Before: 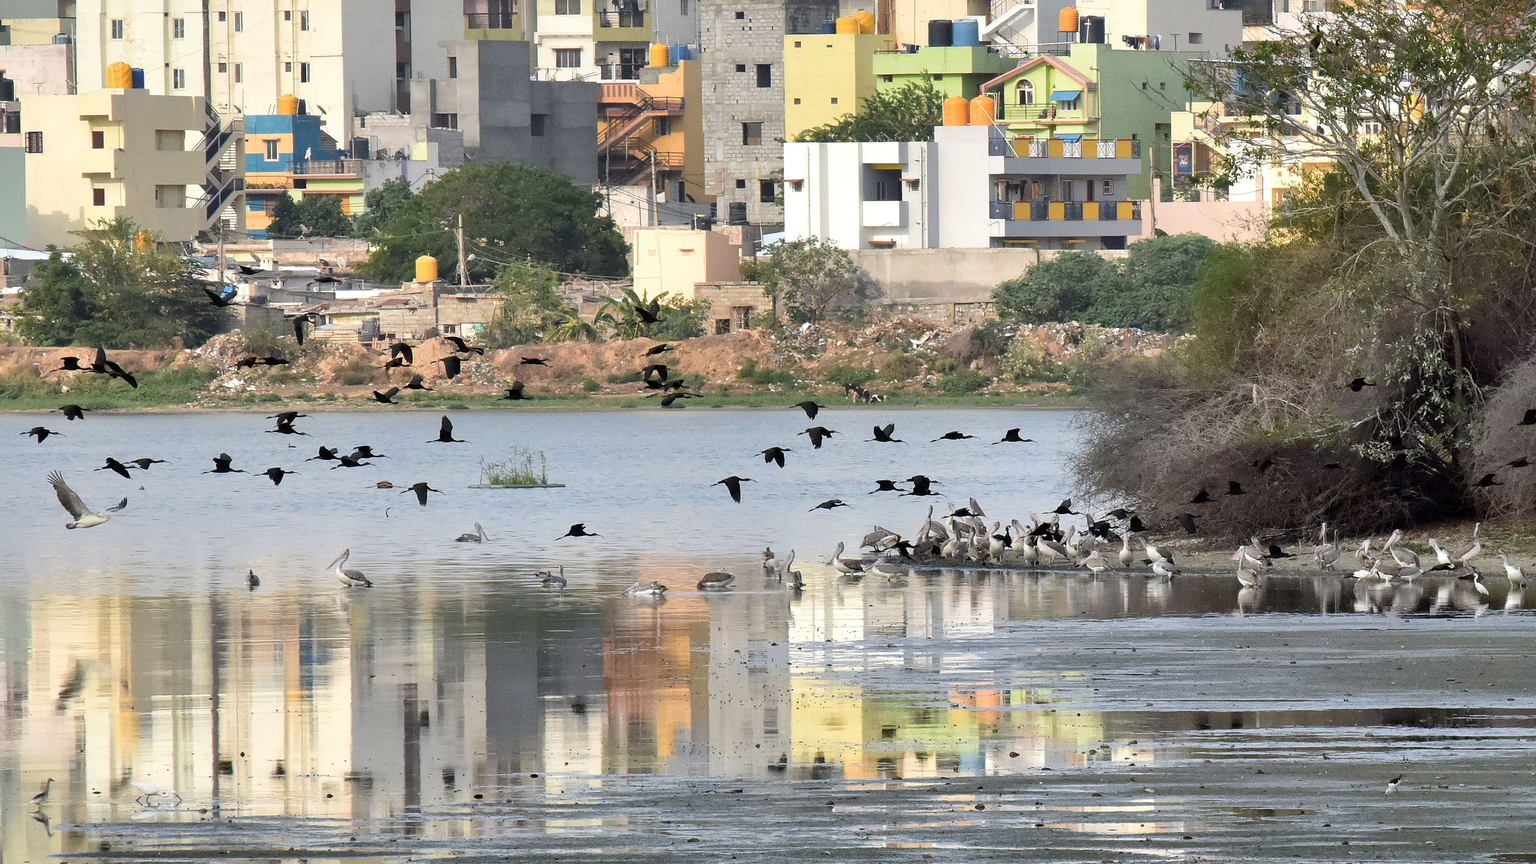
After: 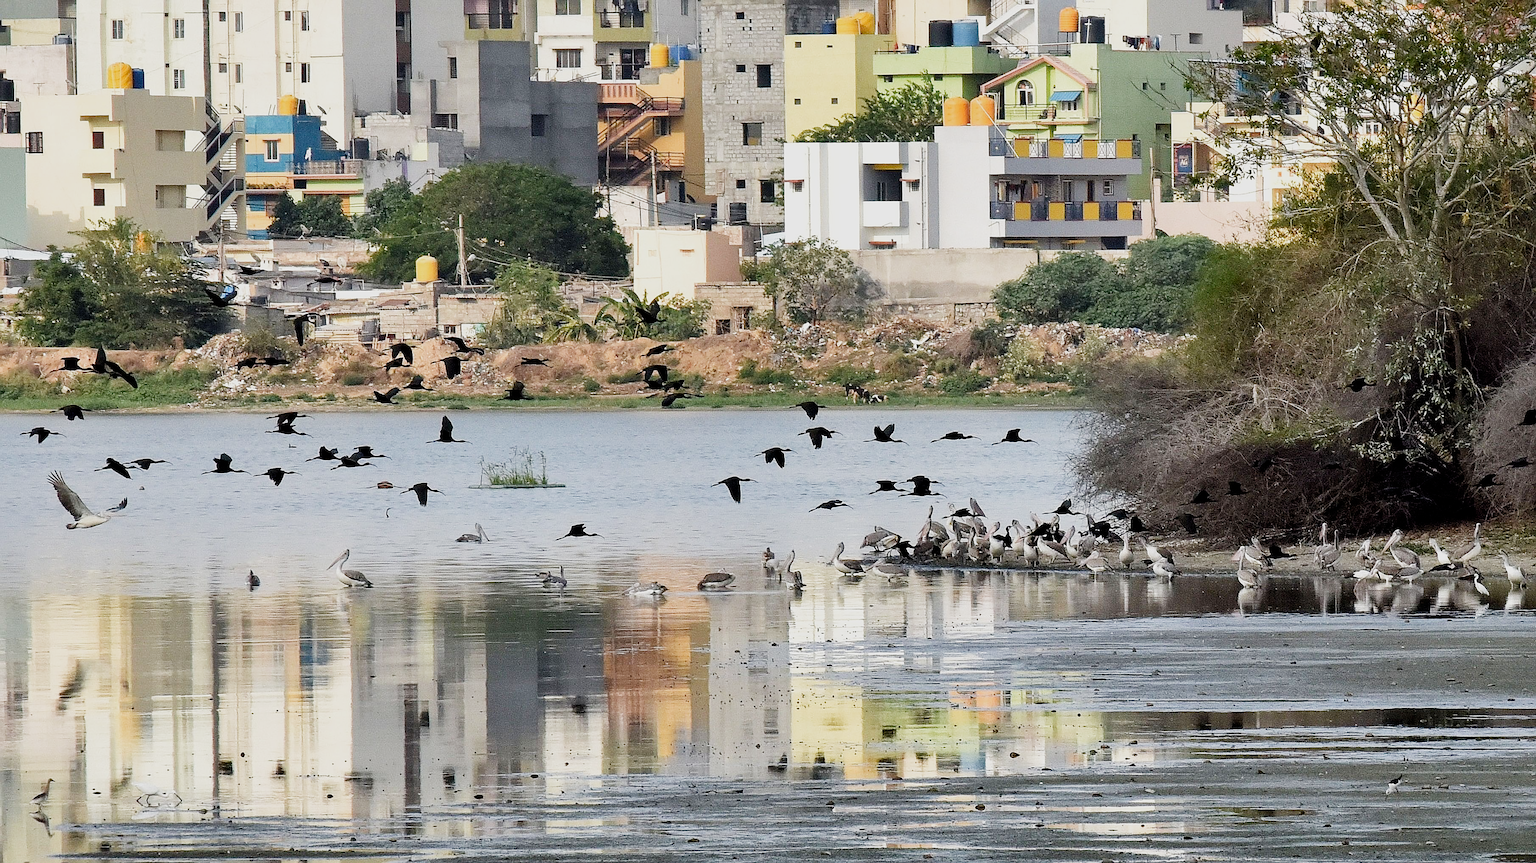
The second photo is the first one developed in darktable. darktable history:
filmic rgb: black relative exposure -16 EV, white relative exposure 5.31 EV, hardness 5.9, contrast 1.25, preserve chrominance no, color science v5 (2021)
sharpen: on, module defaults
